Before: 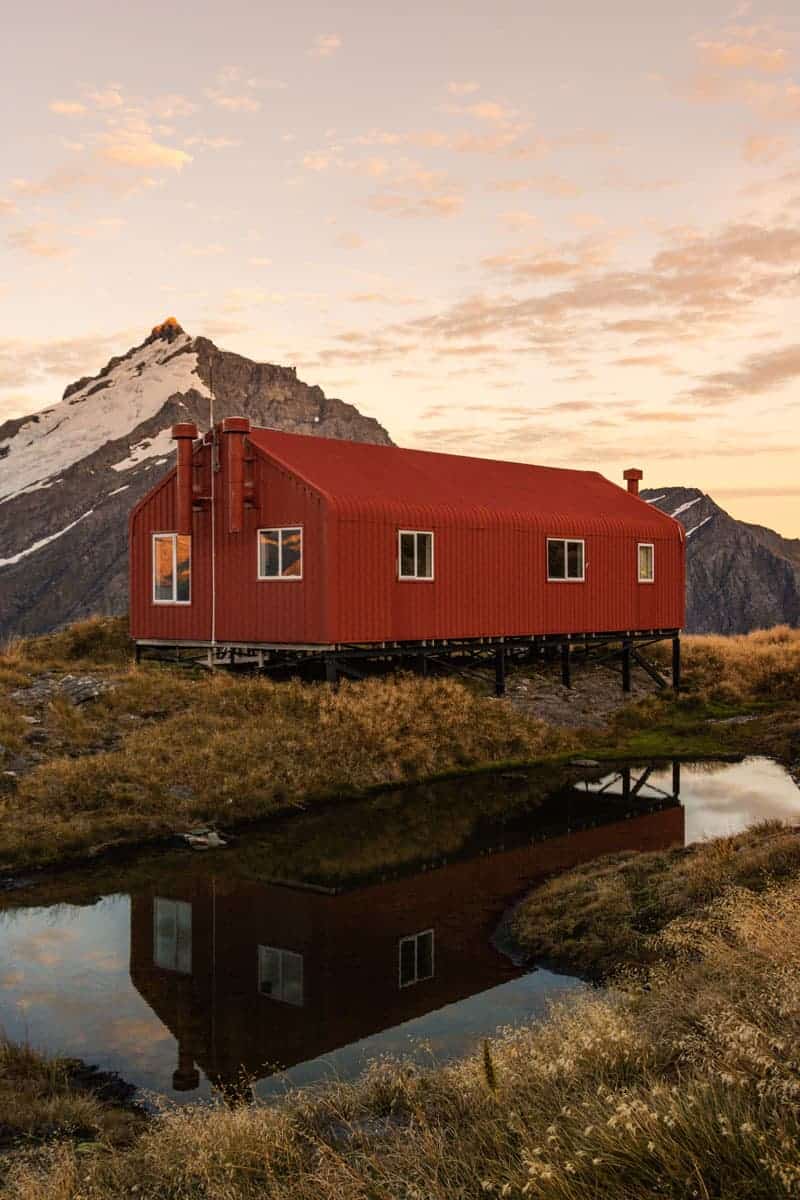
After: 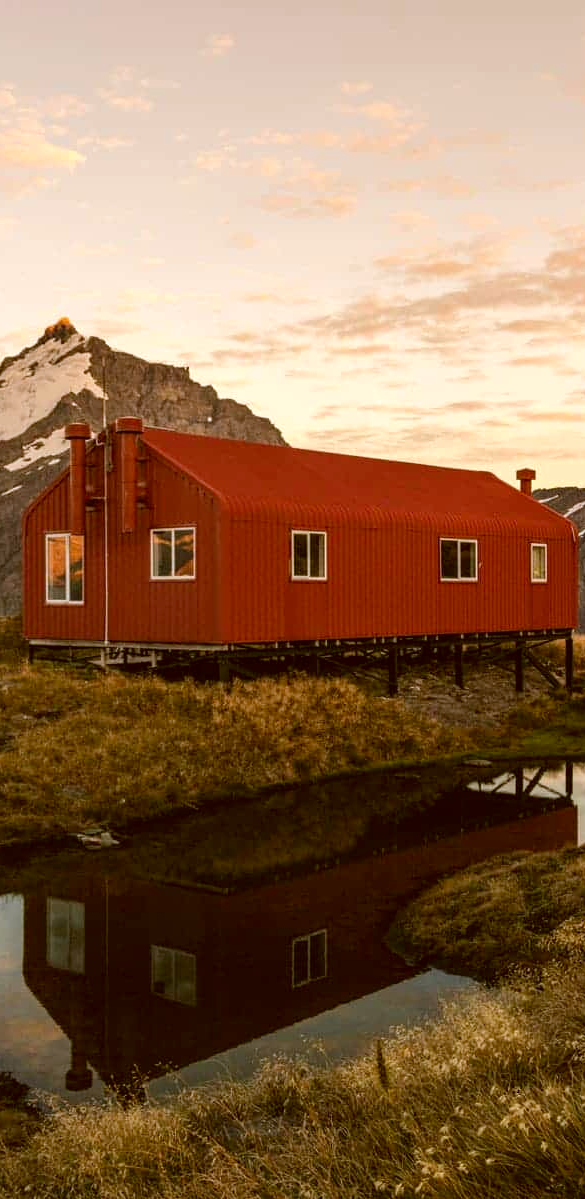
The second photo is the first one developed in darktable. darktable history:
color correction: highlights a* -0.482, highlights b* 0.161, shadows a* 4.66, shadows b* 20.72
exposure: exposure 0.131 EV, compensate highlight preservation false
crop: left 13.443%, right 13.31%
